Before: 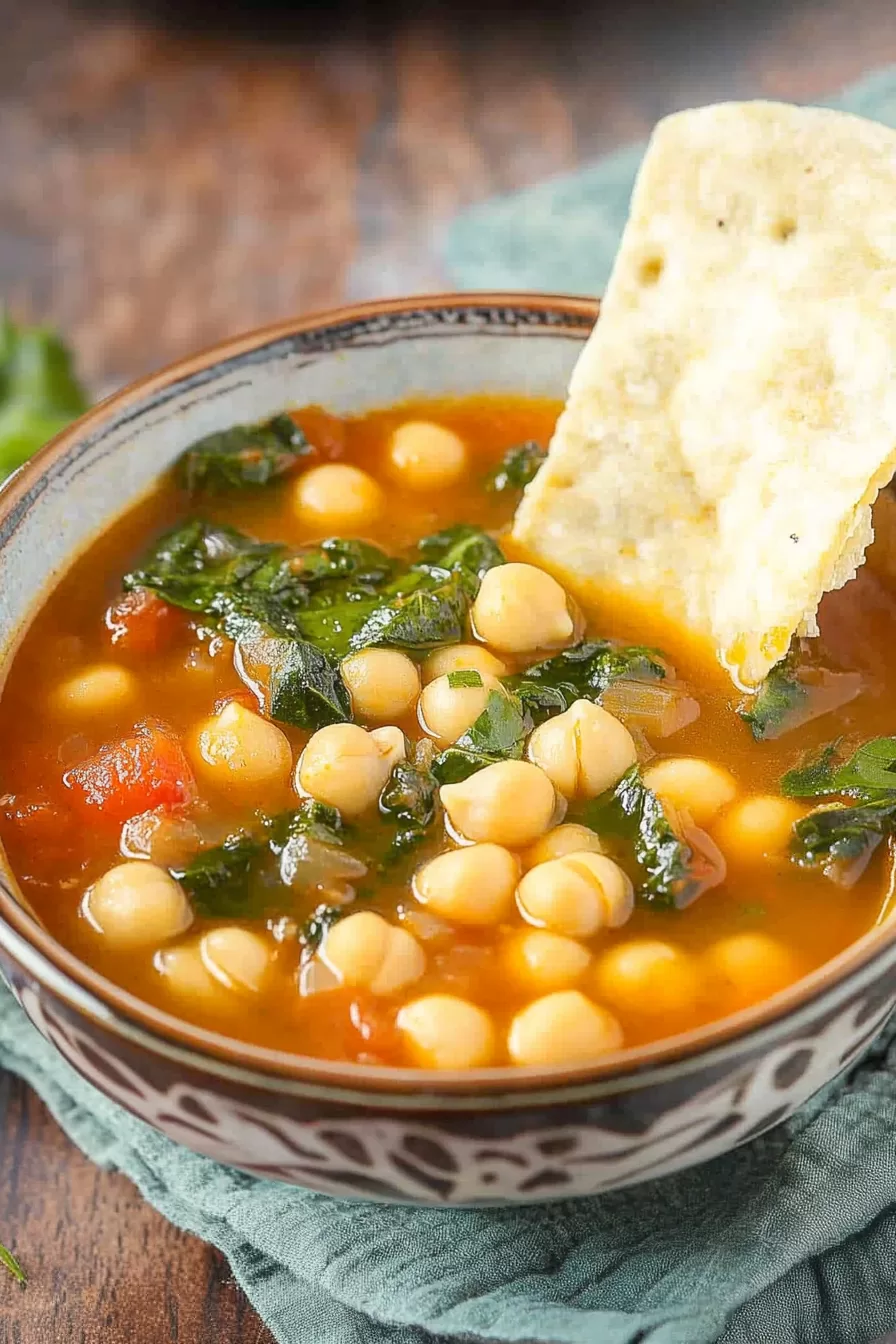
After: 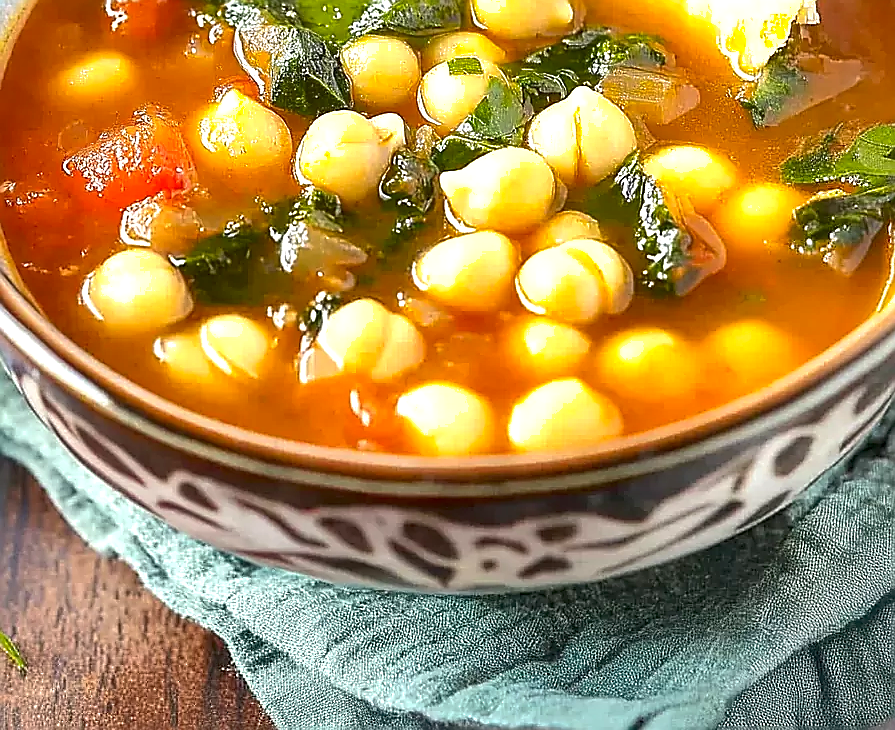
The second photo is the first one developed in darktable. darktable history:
exposure: black level correction 0.001, exposure 0.5 EV, compensate highlight preservation false
local contrast: mode bilateral grid, contrast 70, coarseness 74, detail 181%, midtone range 0.2
crop and rotate: top 45.677%, right 0.087%
sharpen: radius 1.398, amount 1.244, threshold 0.795
shadows and highlights: on, module defaults
contrast brightness saturation: saturation 0.183
color zones: curves: ch1 [(0, 0.469) (0.01, 0.469) (0.12, 0.446) (0.248, 0.469) (0.5, 0.5) (0.748, 0.5) (0.99, 0.469) (1, 0.469)]
